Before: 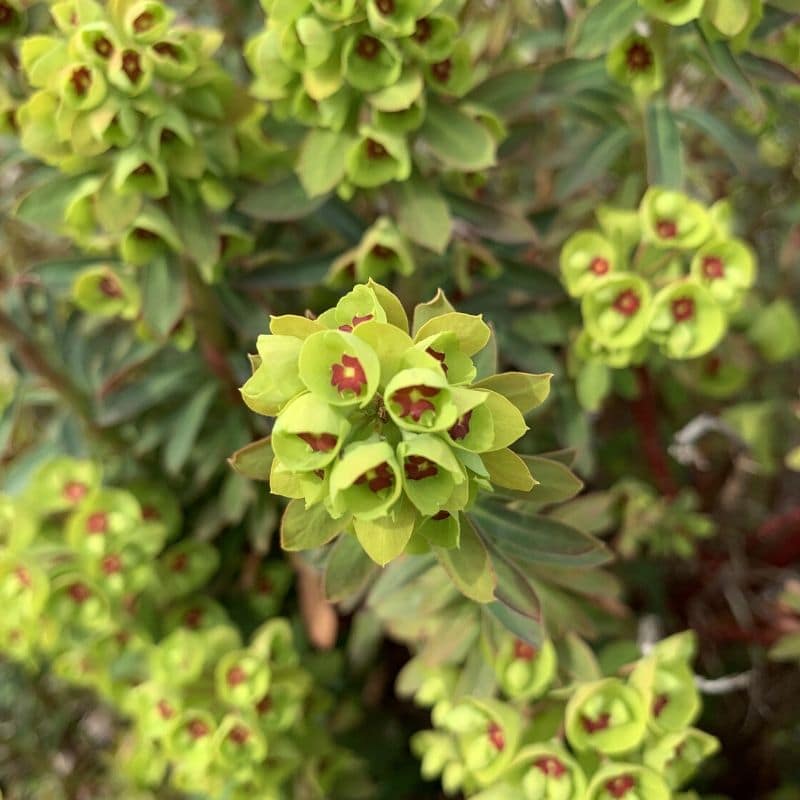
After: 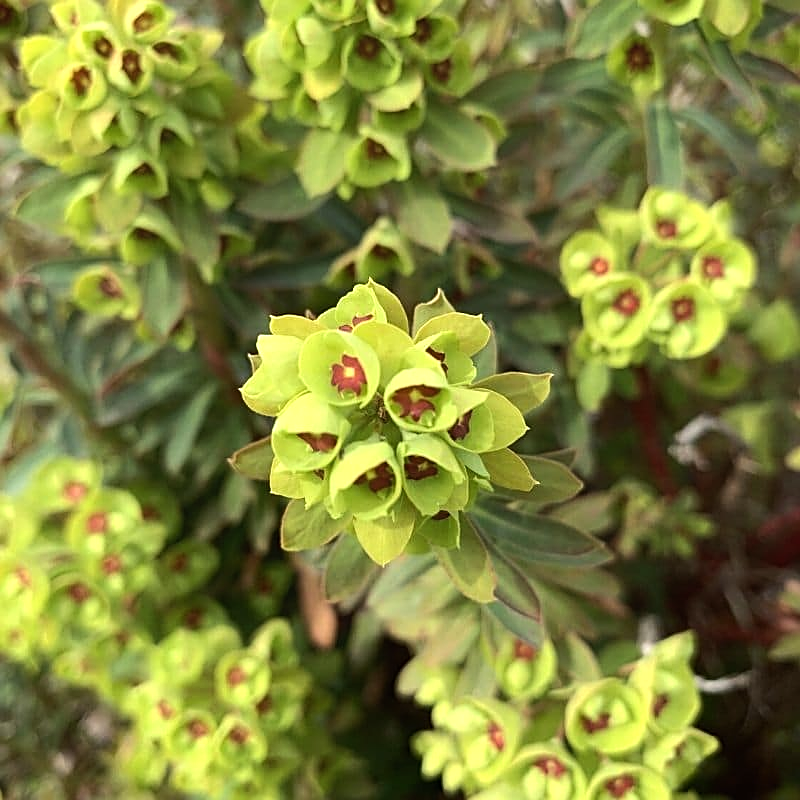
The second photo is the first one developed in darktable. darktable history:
tone equalizer: -8 EV -0.417 EV, -7 EV -0.389 EV, -6 EV -0.333 EV, -5 EV -0.222 EV, -3 EV 0.222 EV, -2 EV 0.333 EV, -1 EV 0.389 EV, +0 EV 0.417 EV, edges refinement/feathering 500, mask exposure compensation -1.57 EV, preserve details no
sharpen: on, module defaults
contrast equalizer: octaves 7, y [[0.6 ×6], [0.55 ×6], [0 ×6], [0 ×6], [0 ×6]], mix -0.3
